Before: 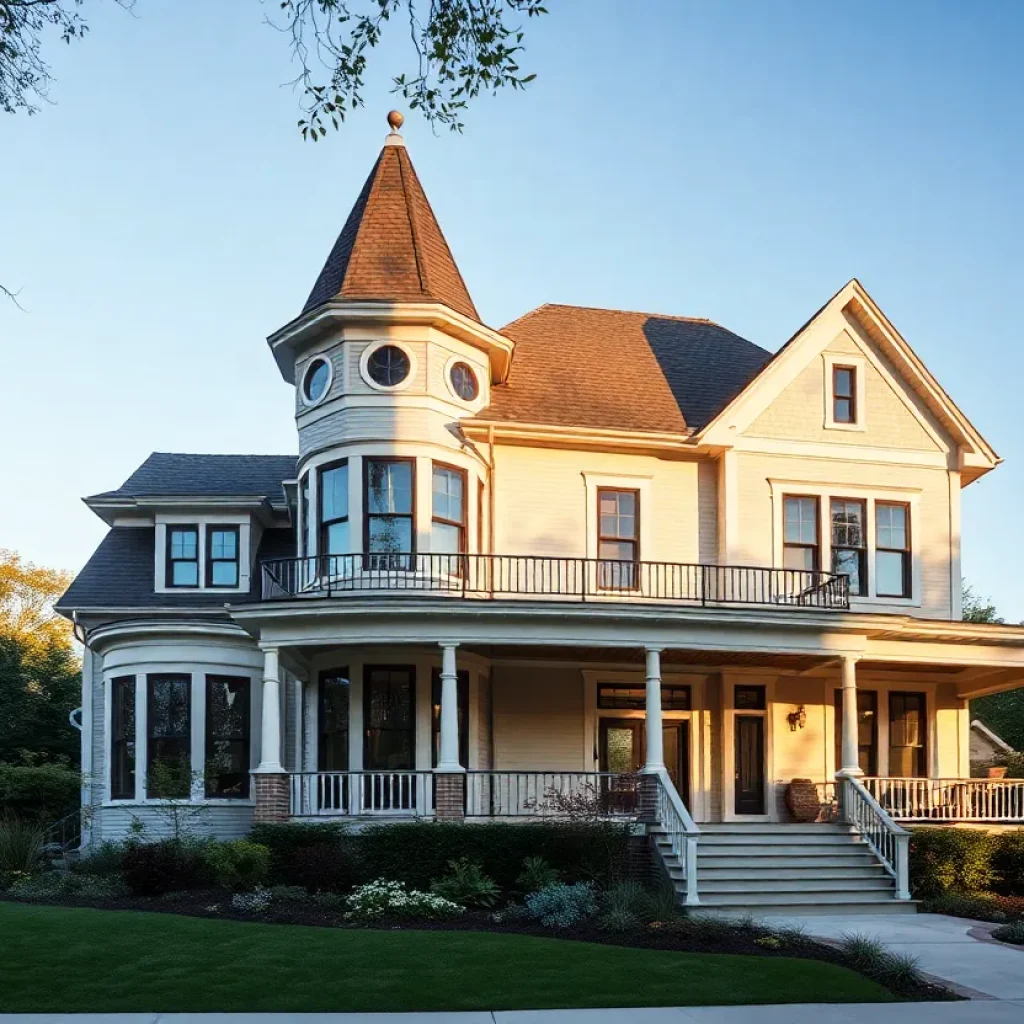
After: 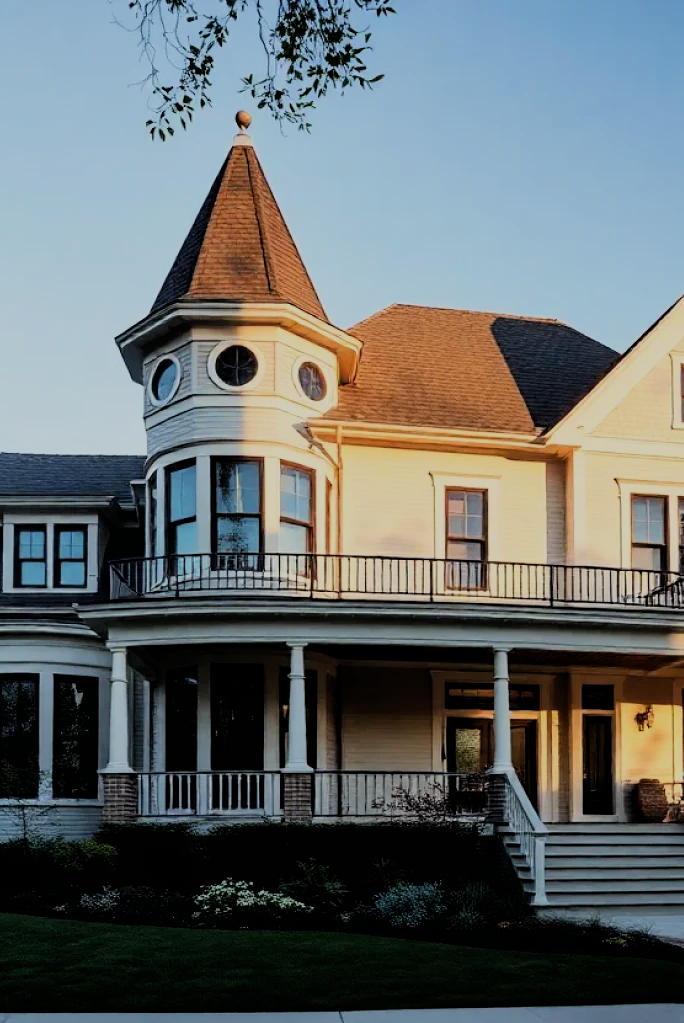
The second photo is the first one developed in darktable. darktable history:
crop and rotate: left 14.928%, right 18.255%
filmic rgb: black relative exposure -4.16 EV, white relative exposure 5.16 EV, hardness 2.11, contrast 1.165, color science v6 (2022)
tone equalizer: -8 EV 0.283 EV, -7 EV 0.402 EV, -6 EV 0.386 EV, -5 EV 0.267 EV, -3 EV -0.254 EV, -2 EV -0.389 EV, -1 EV -0.407 EV, +0 EV -0.222 EV, smoothing 1
